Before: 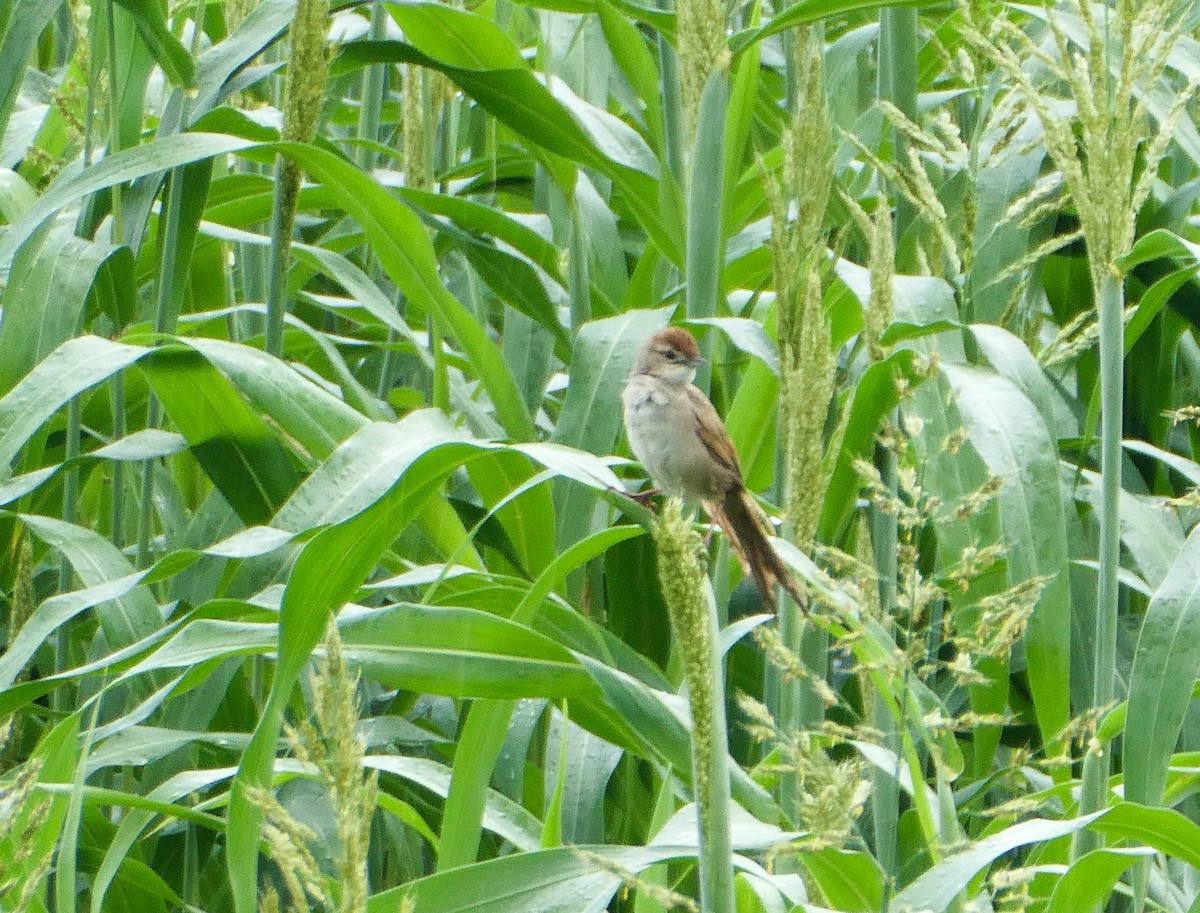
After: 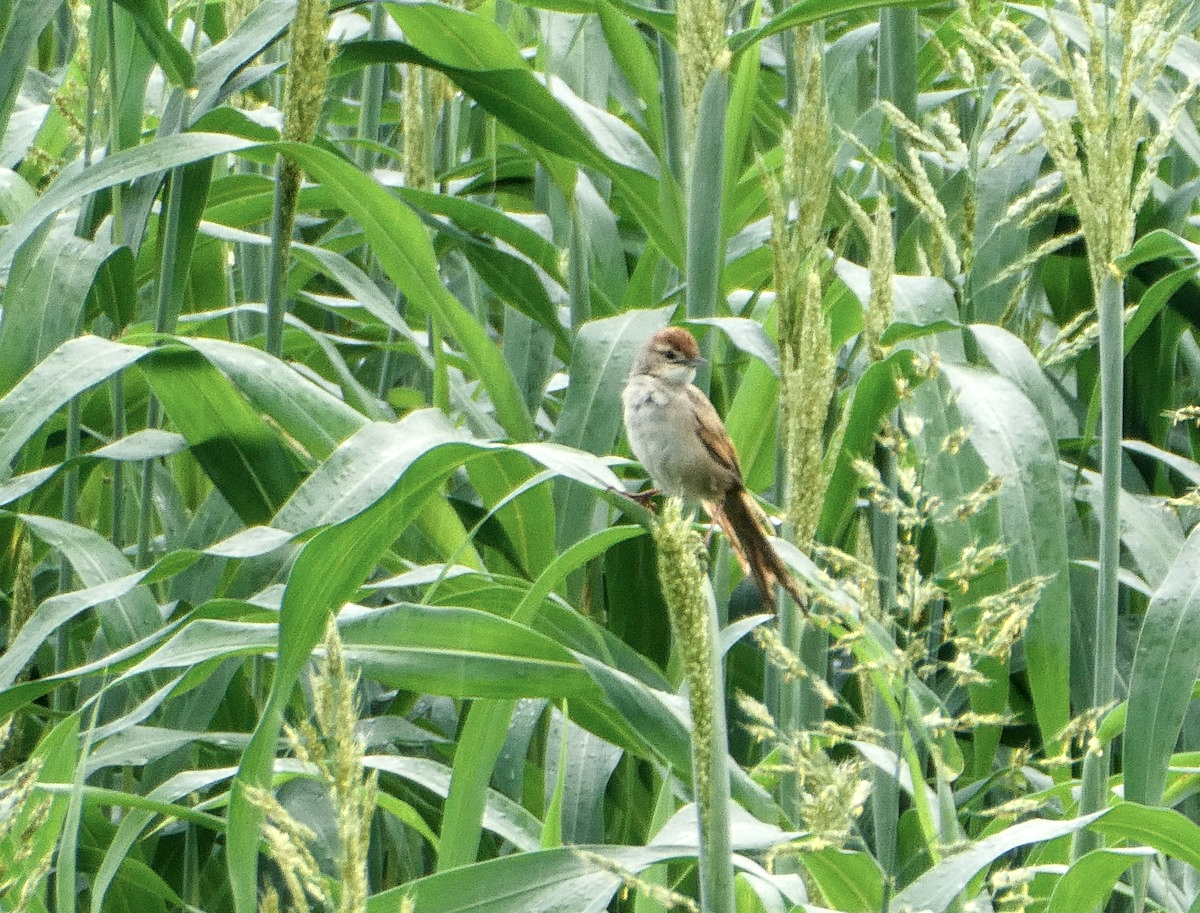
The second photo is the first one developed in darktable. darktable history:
color correction: highlights b* 3
contrast brightness saturation: saturation -0.04
exposure: exposure -0.116 EV, compensate exposure bias true, compensate highlight preservation false
color zones: curves: ch0 [(0.018, 0.548) (0.197, 0.654) (0.425, 0.447) (0.605, 0.658) (0.732, 0.579)]; ch1 [(0.105, 0.531) (0.224, 0.531) (0.386, 0.39) (0.618, 0.456) (0.732, 0.456) (0.956, 0.421)]; ch2 [(0.039, 0.583) (0.215, 0.465) (0.399, 0.544) (0.465, 0.548) (0.614, 0.447) (0.724, 0.43) (0.882, 0.623) (0.956, 0.632)]
local contrast: detail 130%
shadows and highlights: shadows -10, white point adjustment 1.5, highlights 10
